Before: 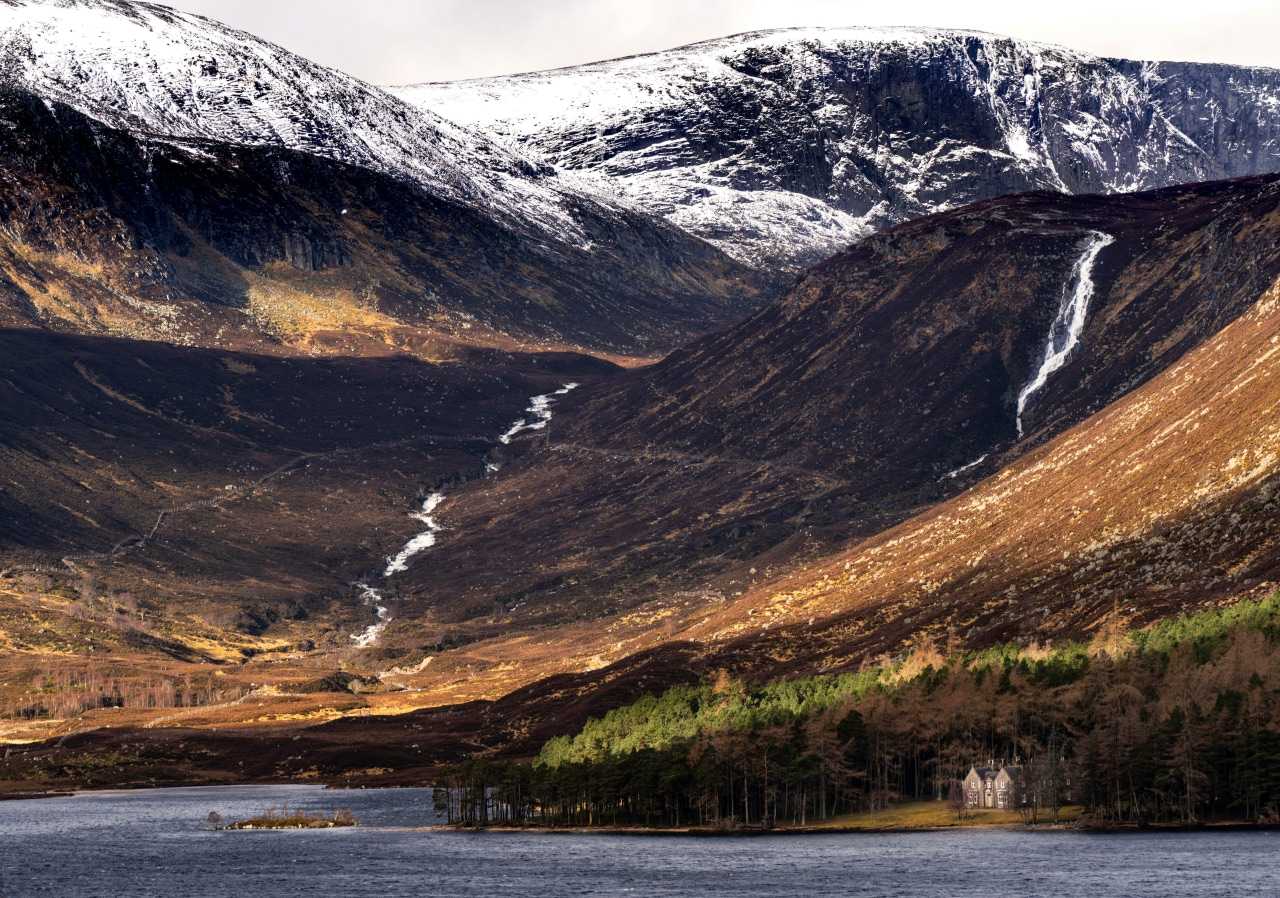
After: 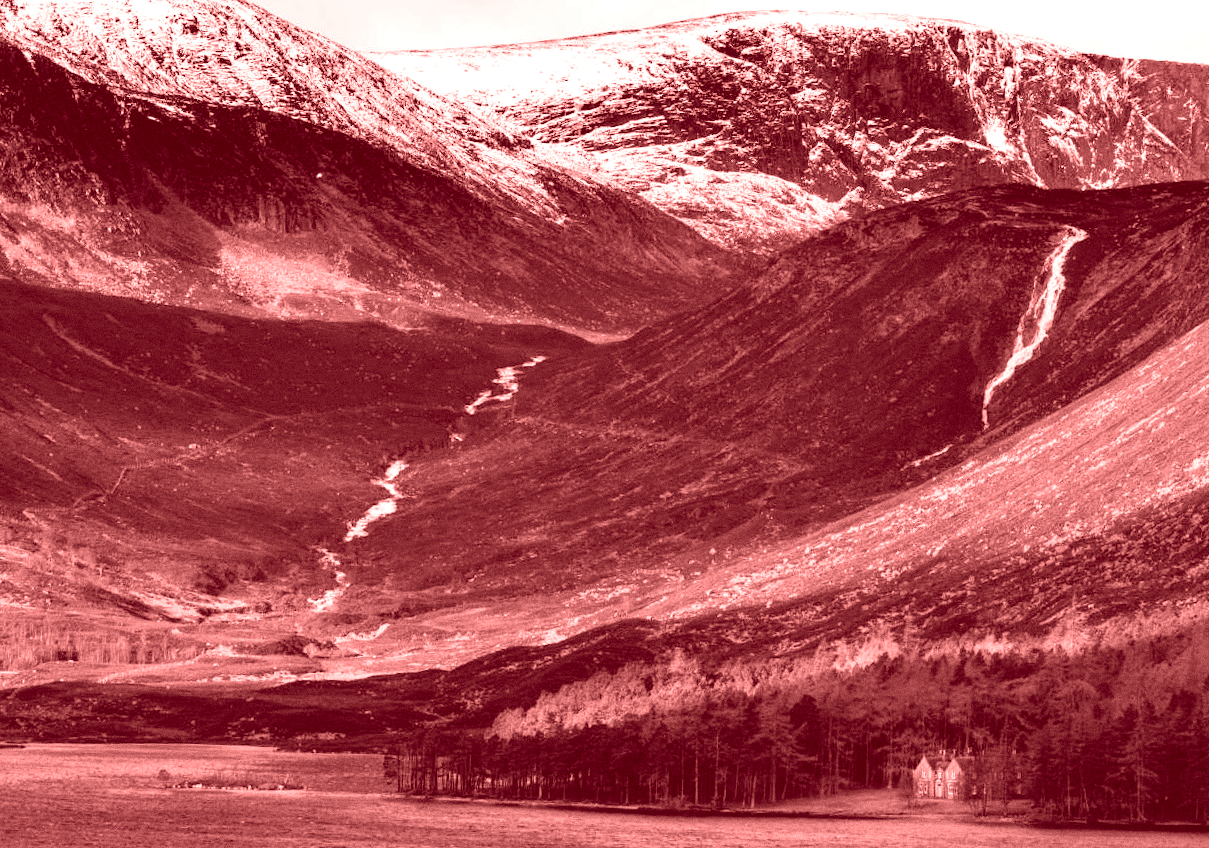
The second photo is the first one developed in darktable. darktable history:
grain: coarseness 0.09 ISO
crop and rotate: angle -2.38°
colorize: saturation 60%, source mix 100%
